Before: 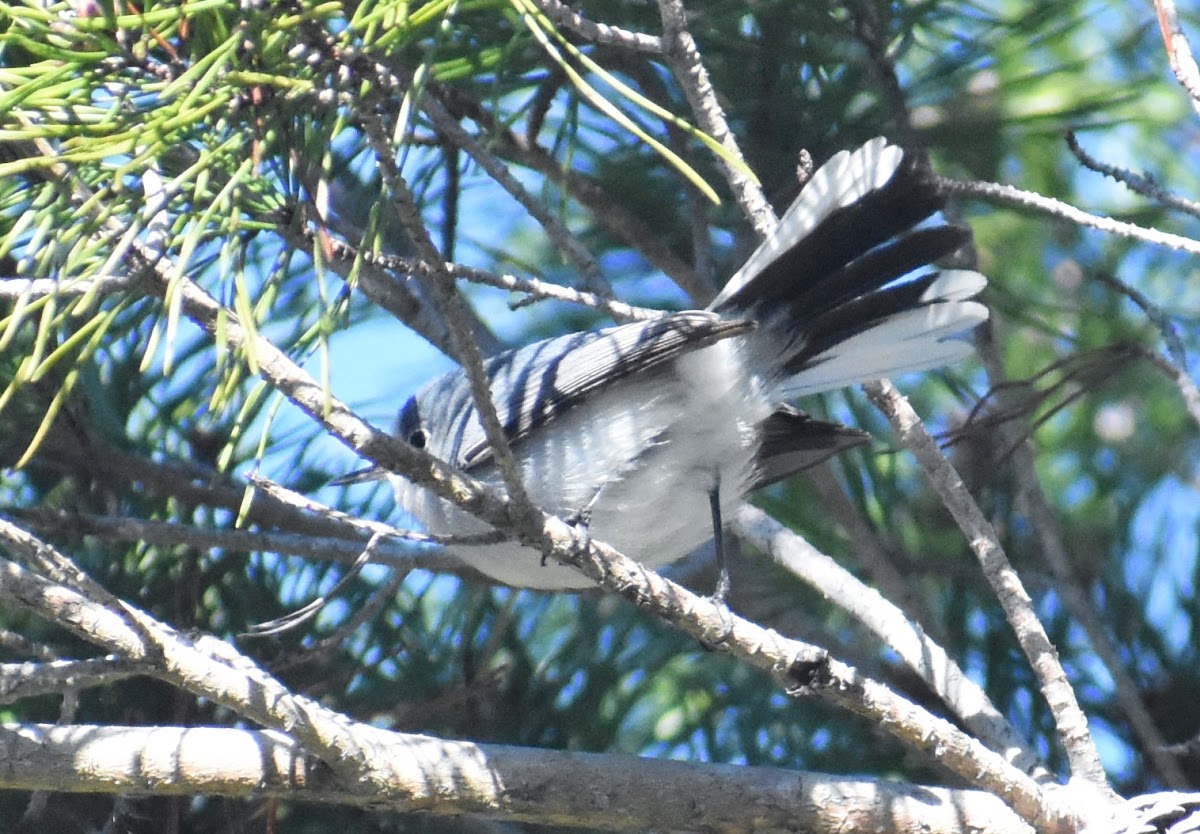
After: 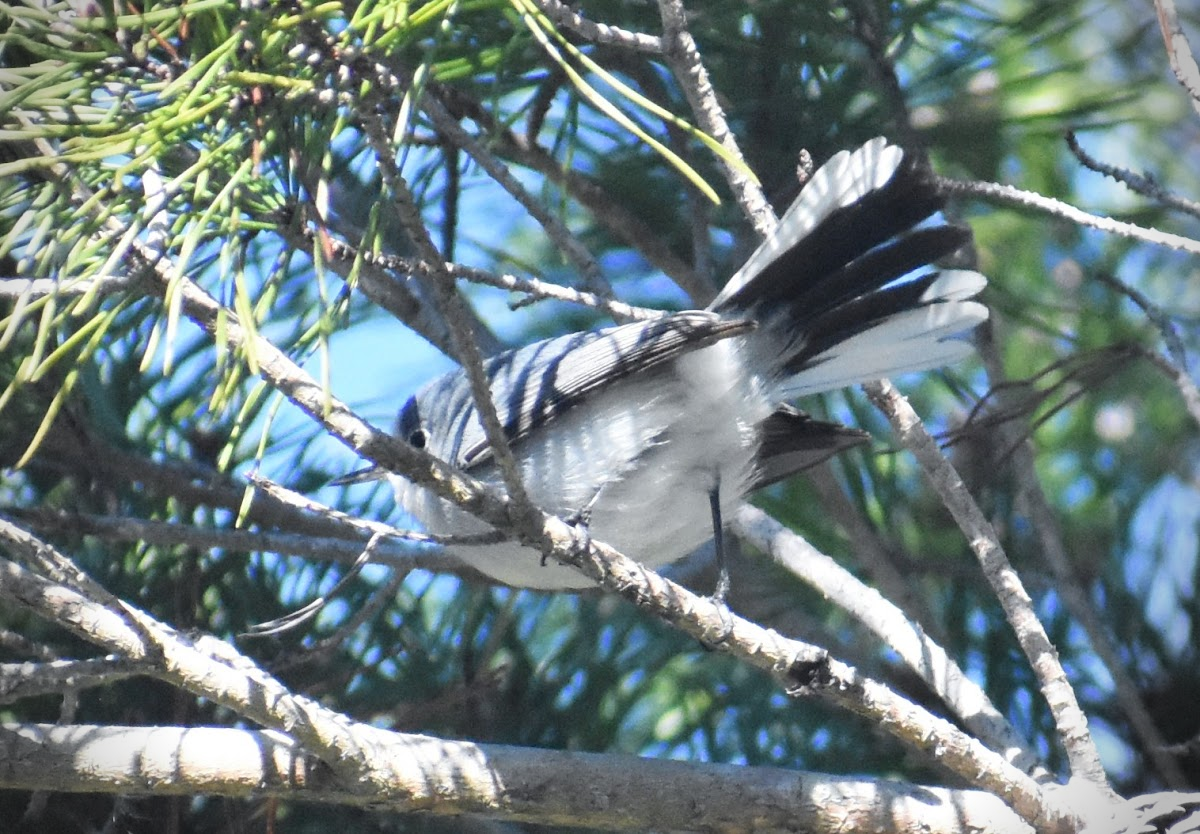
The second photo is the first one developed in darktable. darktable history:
vignetting: fall-off start 87.71%, fall-off radius 25.4%
